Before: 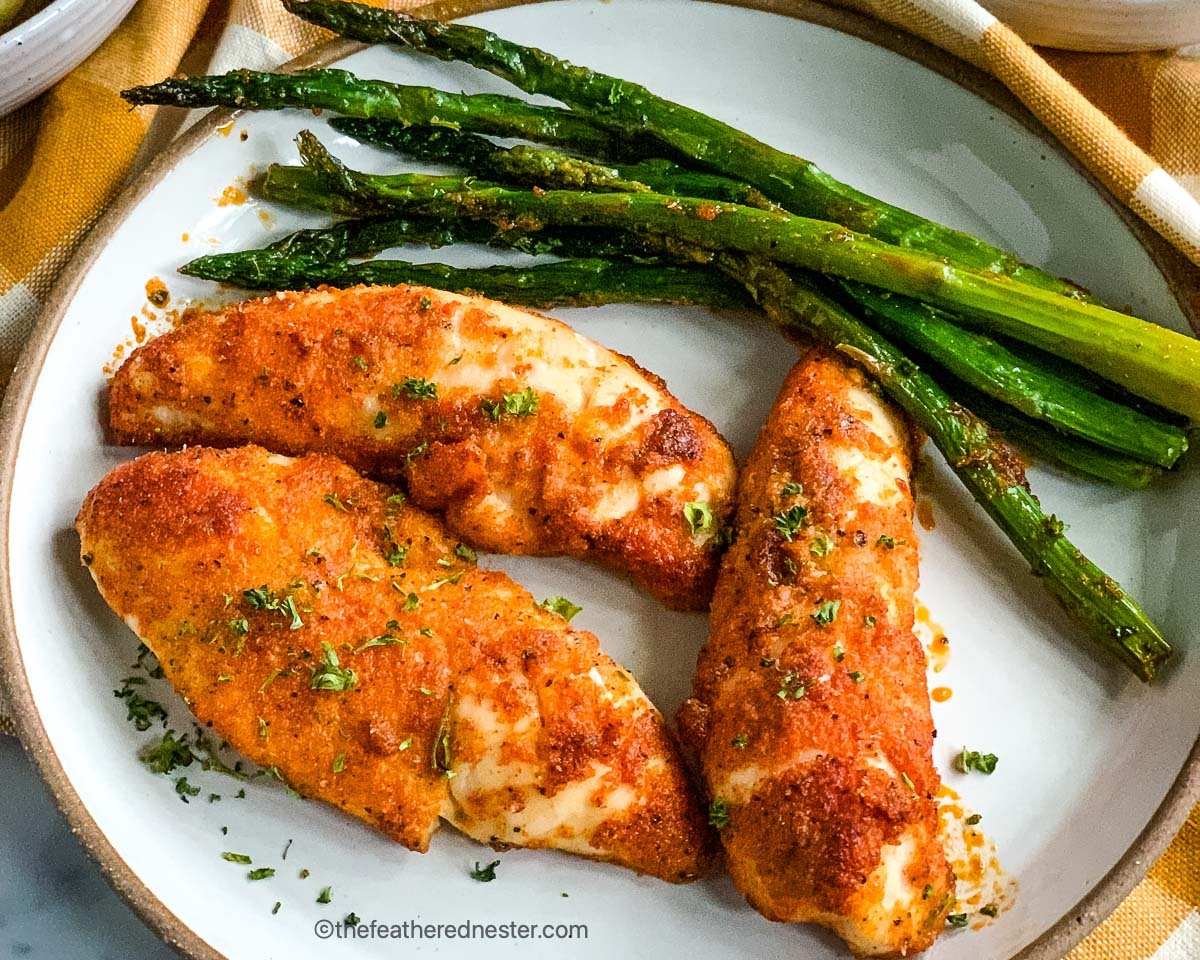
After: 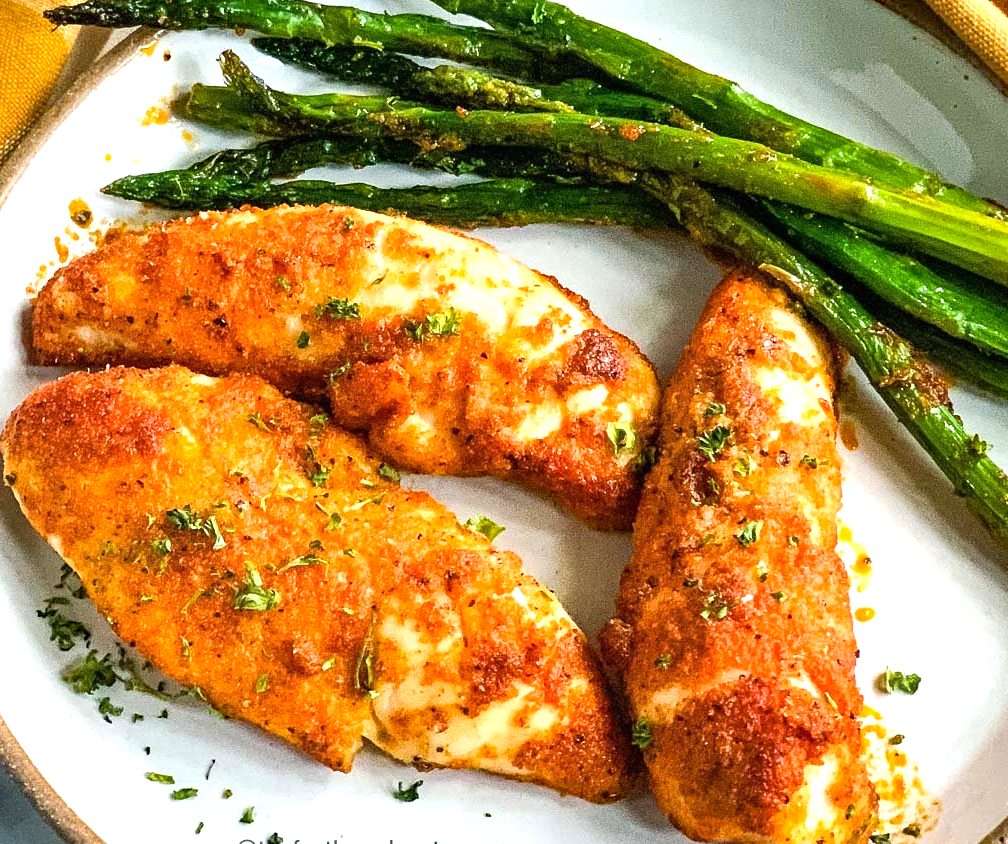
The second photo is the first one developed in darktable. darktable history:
crop: left 6.448%, top 8.418%, right 9.531%, bottom 3.658%
haze removal: compatibility mode true, adaptive false
exposure: black level correction 0, exposure 0.699 EV, compensate exposure bias true, compensate highlight preservation false
